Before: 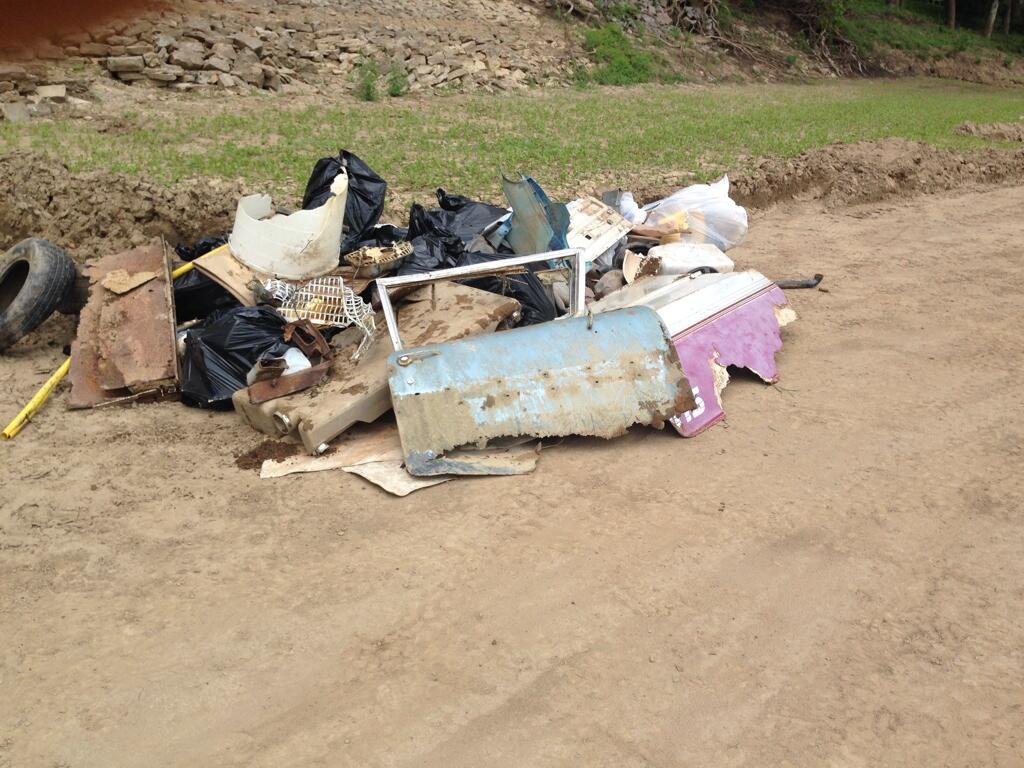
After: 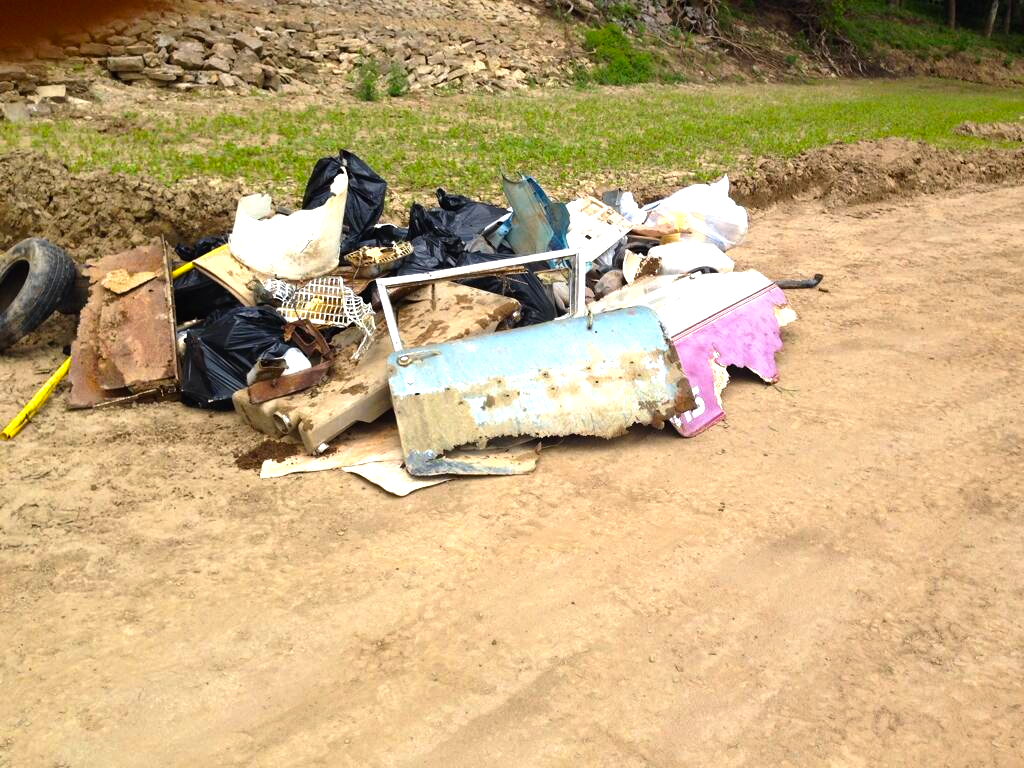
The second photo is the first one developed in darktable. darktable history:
color balance rgb: perceptual saturation grading › global saturation 39.347%, perceptual brilliance grading › global brilliance 20.618%, perceptual brilliance grading › shadows -34.413%, global vibrance 14.565%
